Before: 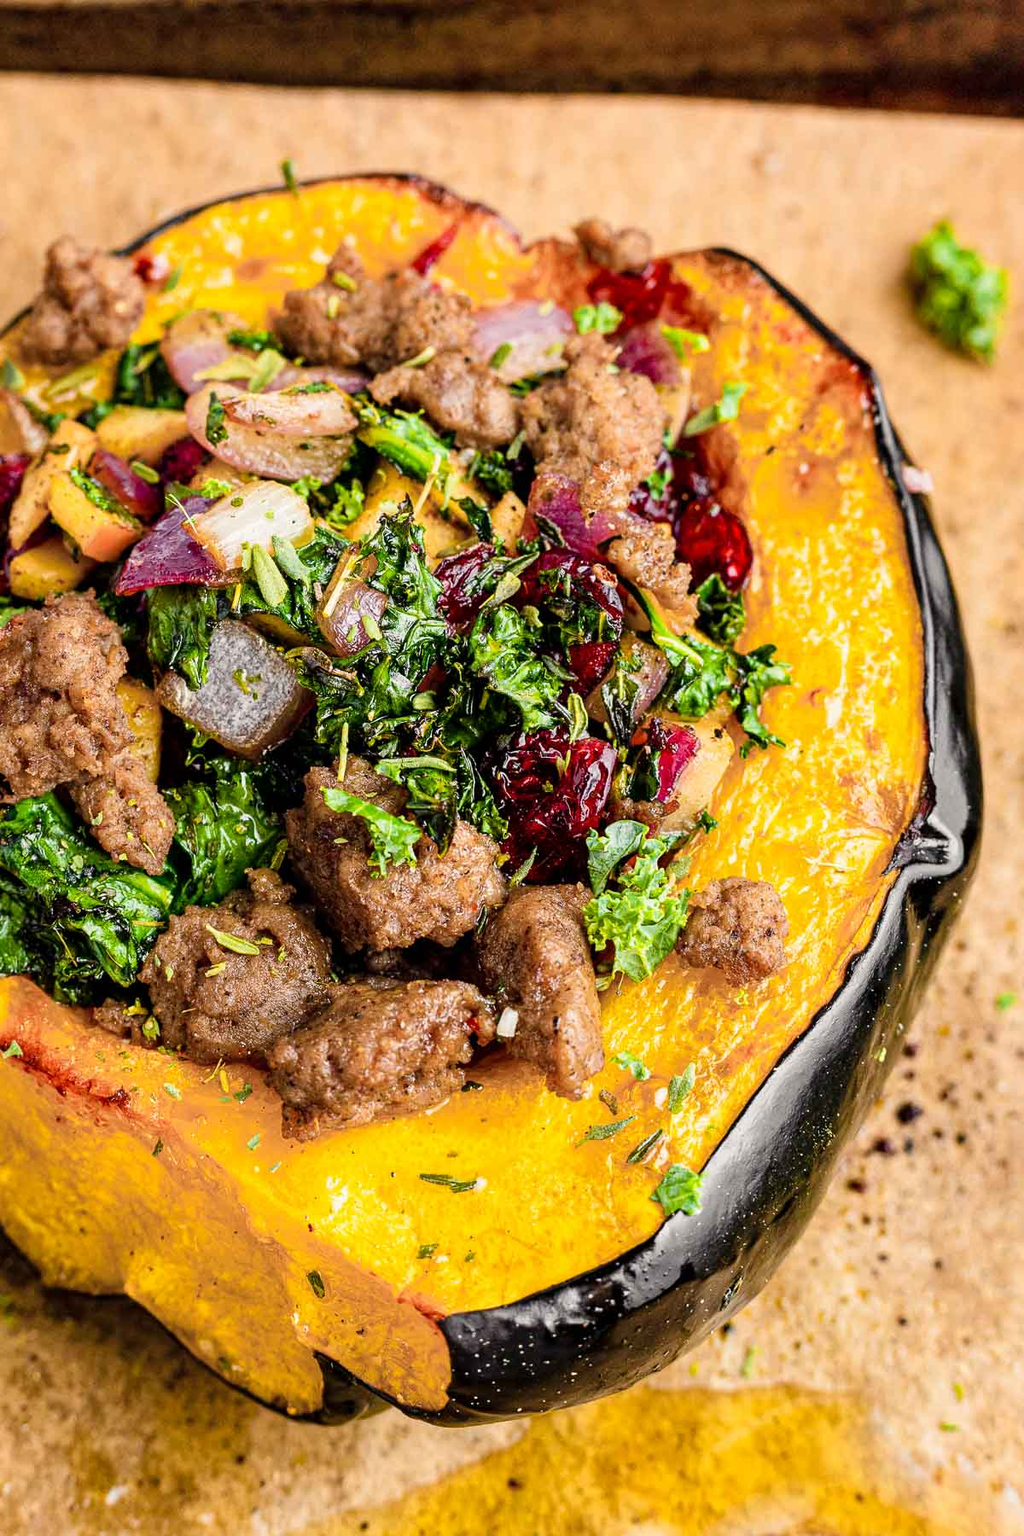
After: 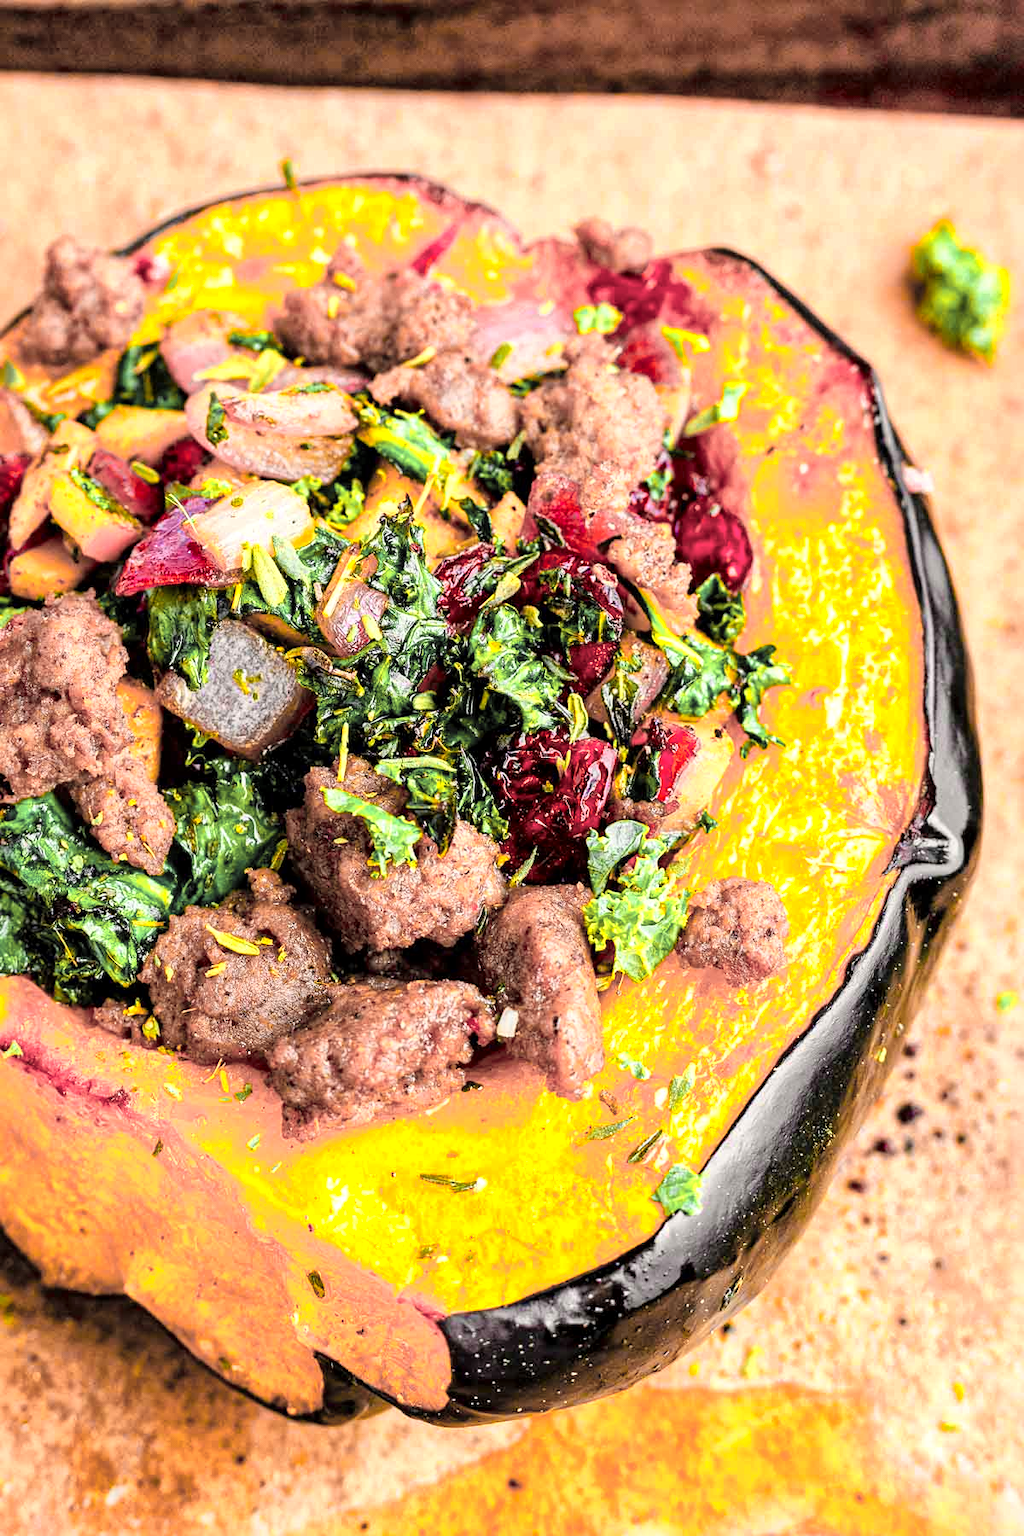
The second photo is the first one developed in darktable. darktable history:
global tonemap: drago (1, 100), detail 1
color zones: curves: ch0 [(0.257, 0.558) (0.75, 0.565)]; ch1 [(0.004, 0.857) (0.14, 0.416) (0.257, 0.695) (0.442, 0.032) (0.736, 0.266) (0.891, 0.741)]; ch2 [(0, 0.623) (0.112, 0.436) (0.271, 0.474) (0.516, 0.64) (0.743, 0.286)]
